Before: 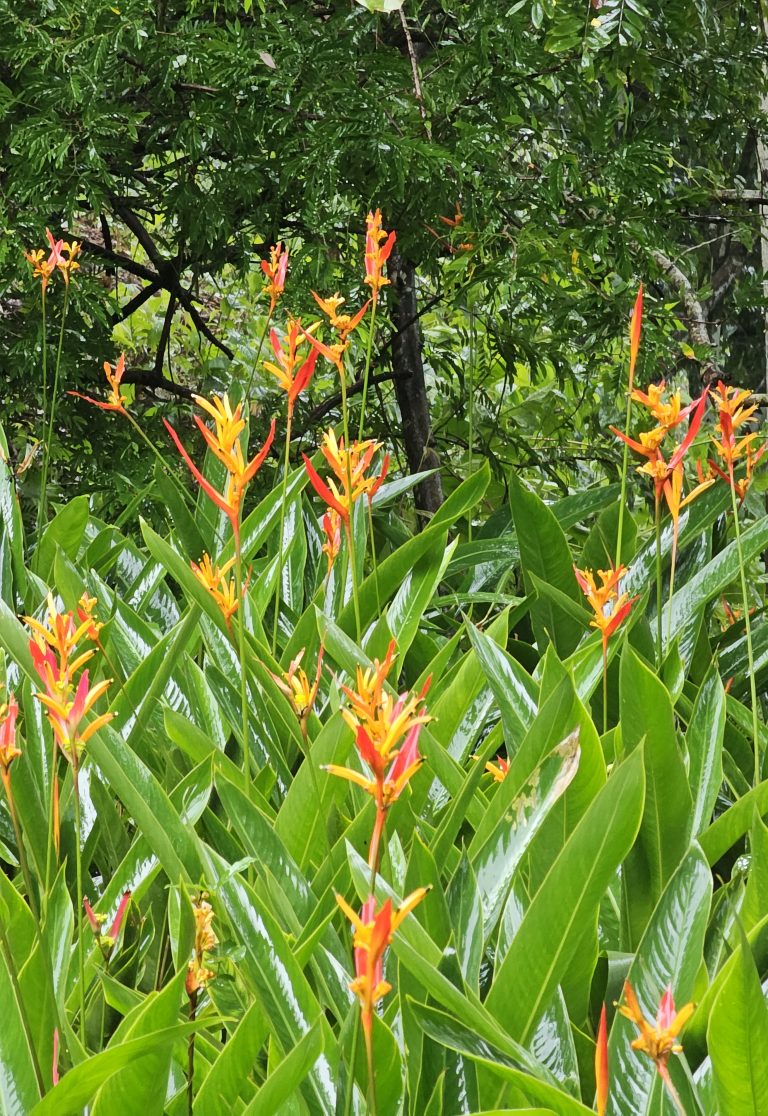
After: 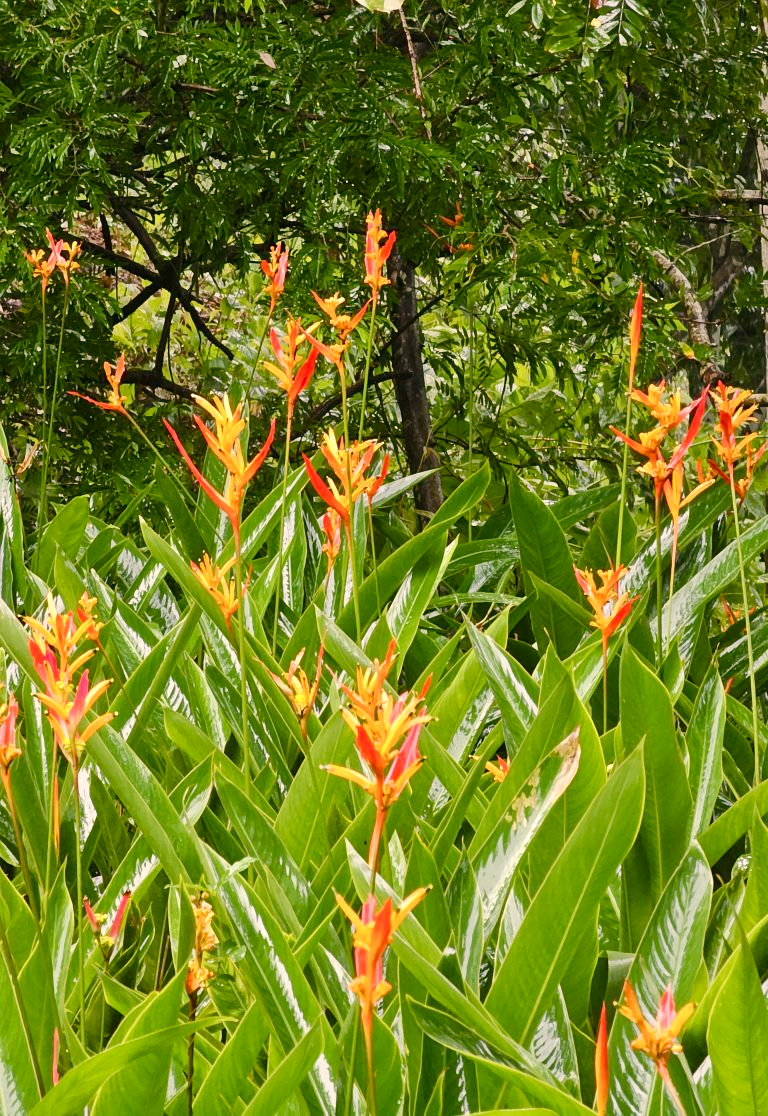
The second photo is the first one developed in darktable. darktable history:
white balance: red 1.127, blue 0.943
color balance rgb: perceptual saturation grading › global saturation 20%, perceptual saturation grading › highlights -25%, perceptual saturation grading › shadows 50%
